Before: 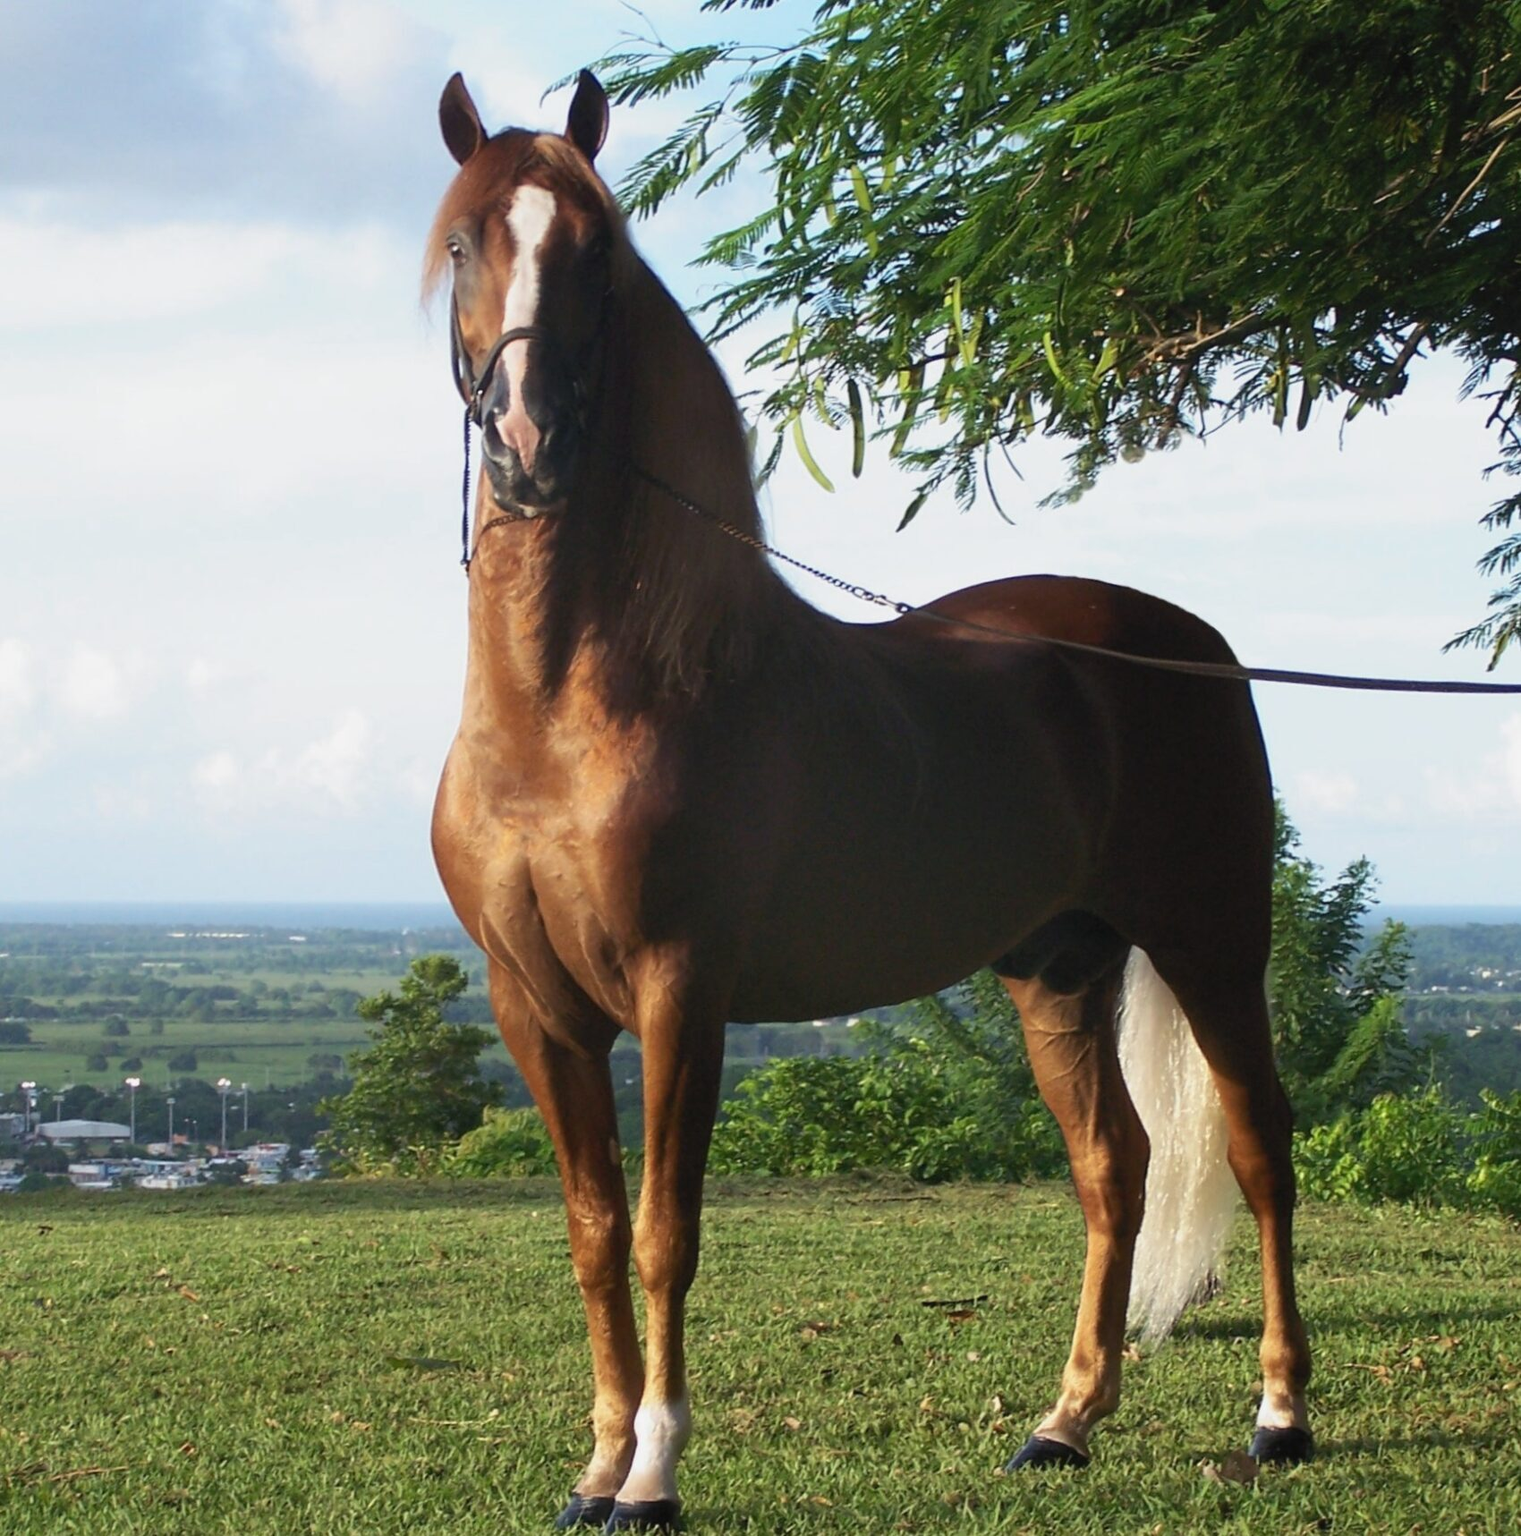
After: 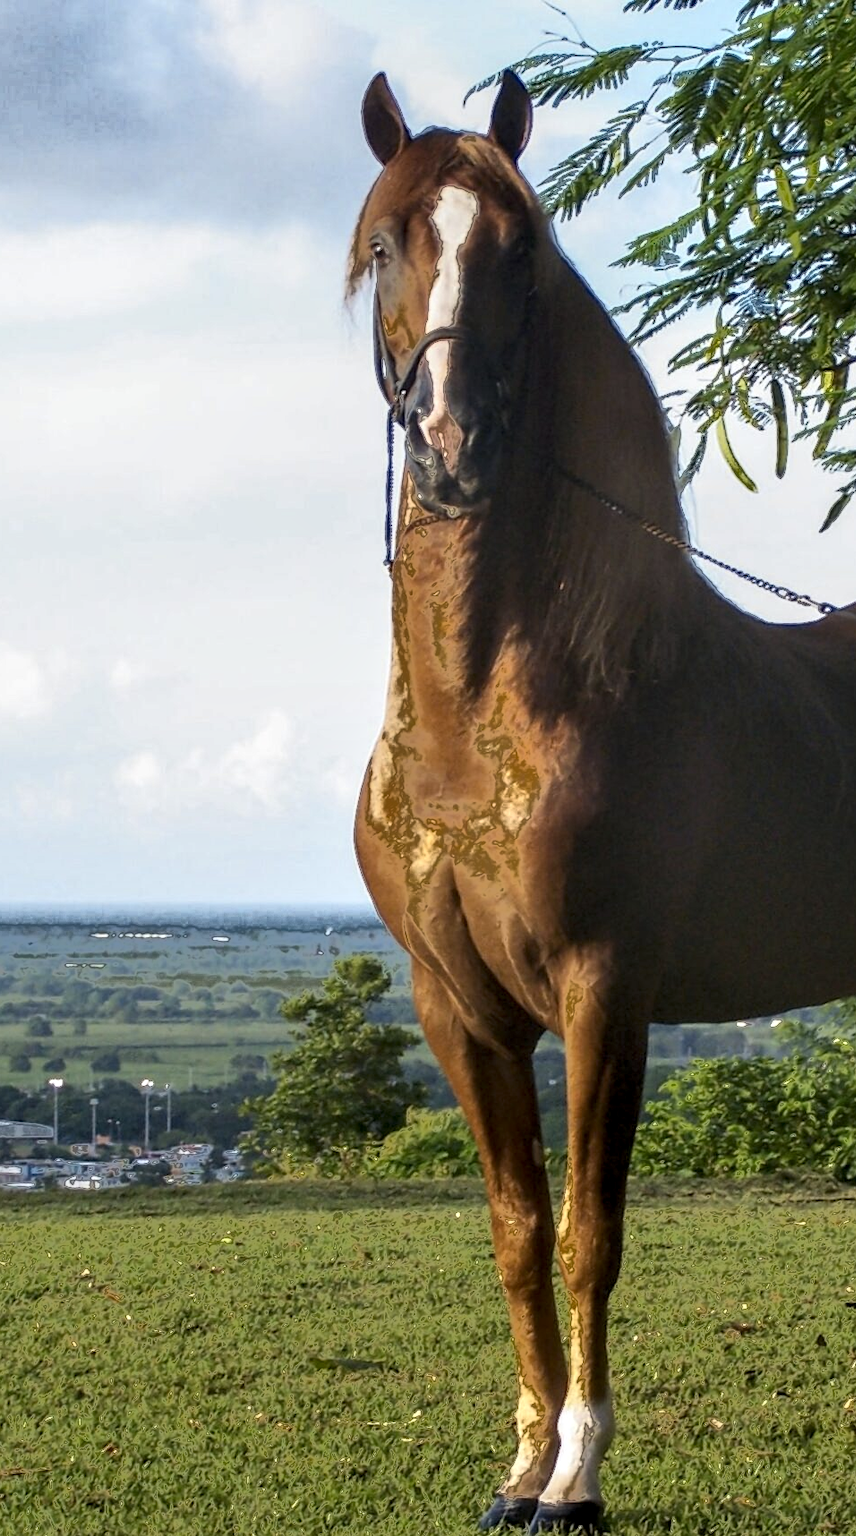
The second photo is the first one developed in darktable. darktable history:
fill light: exposure -0.73 EV, center 0.69, width 2.2
local contrast: detail 150%
color contrast: green-magenta contrast 0.8, blue-yellow contrast 1.1, unbound 0
crop: left 5.114%, right 38.589%
